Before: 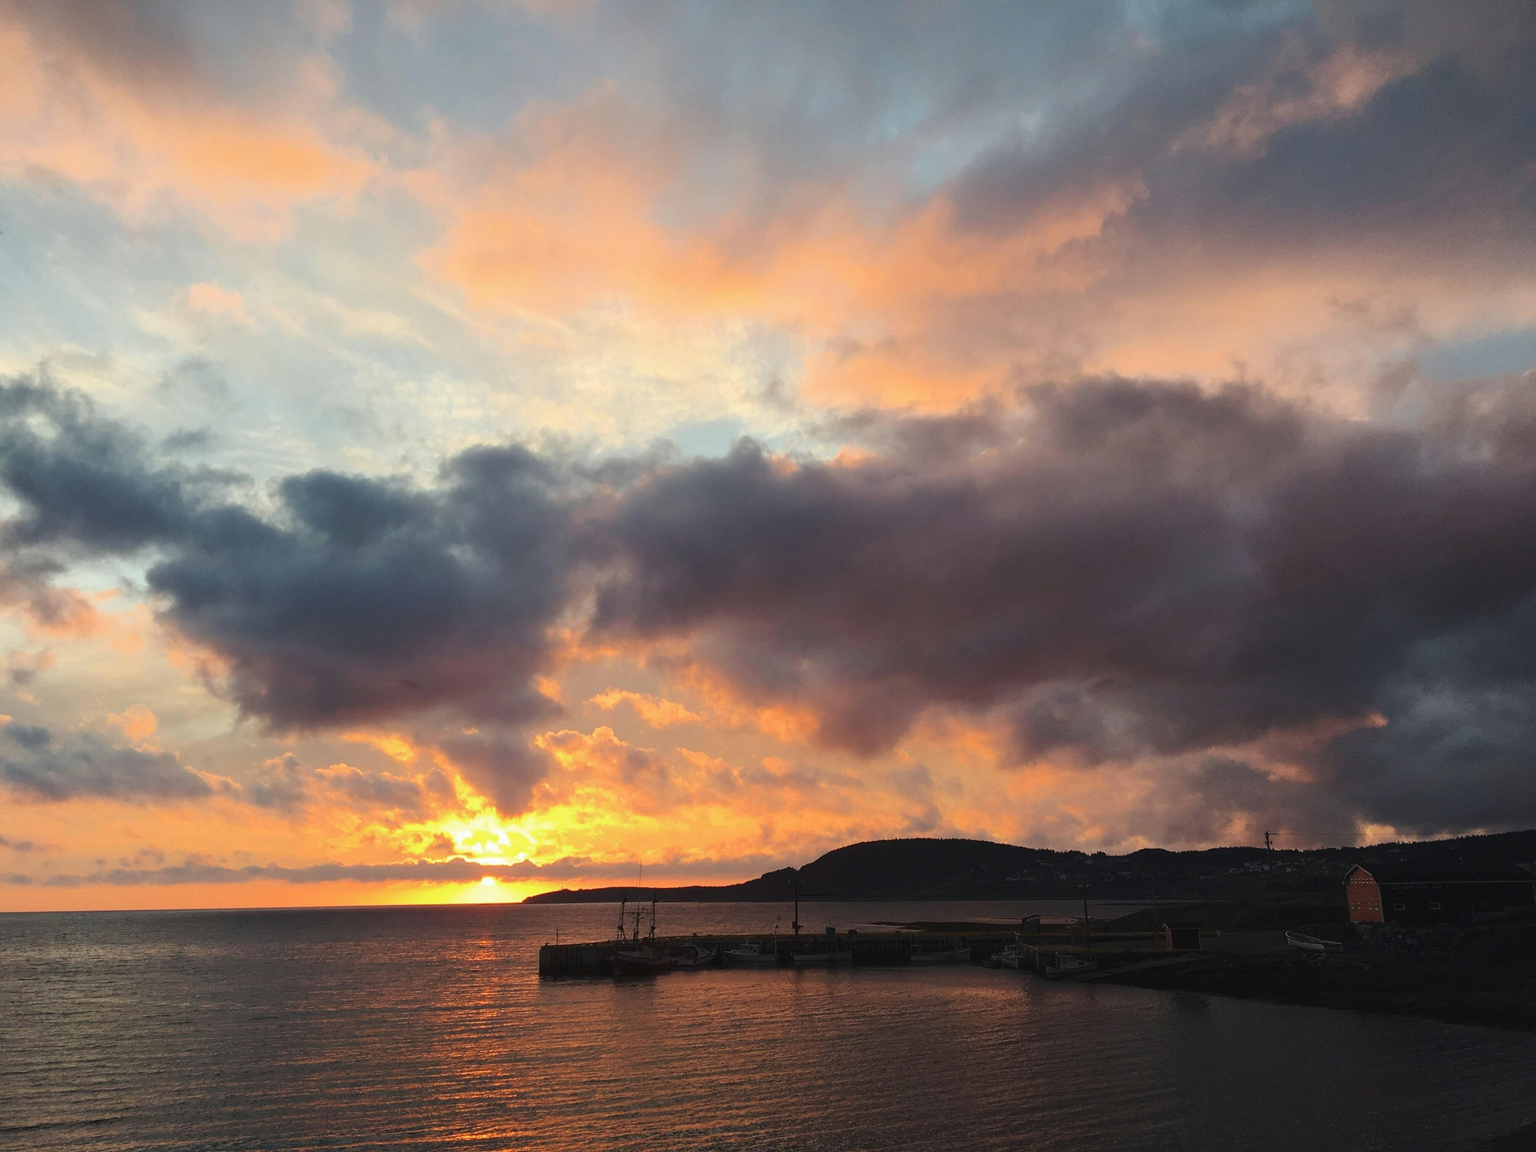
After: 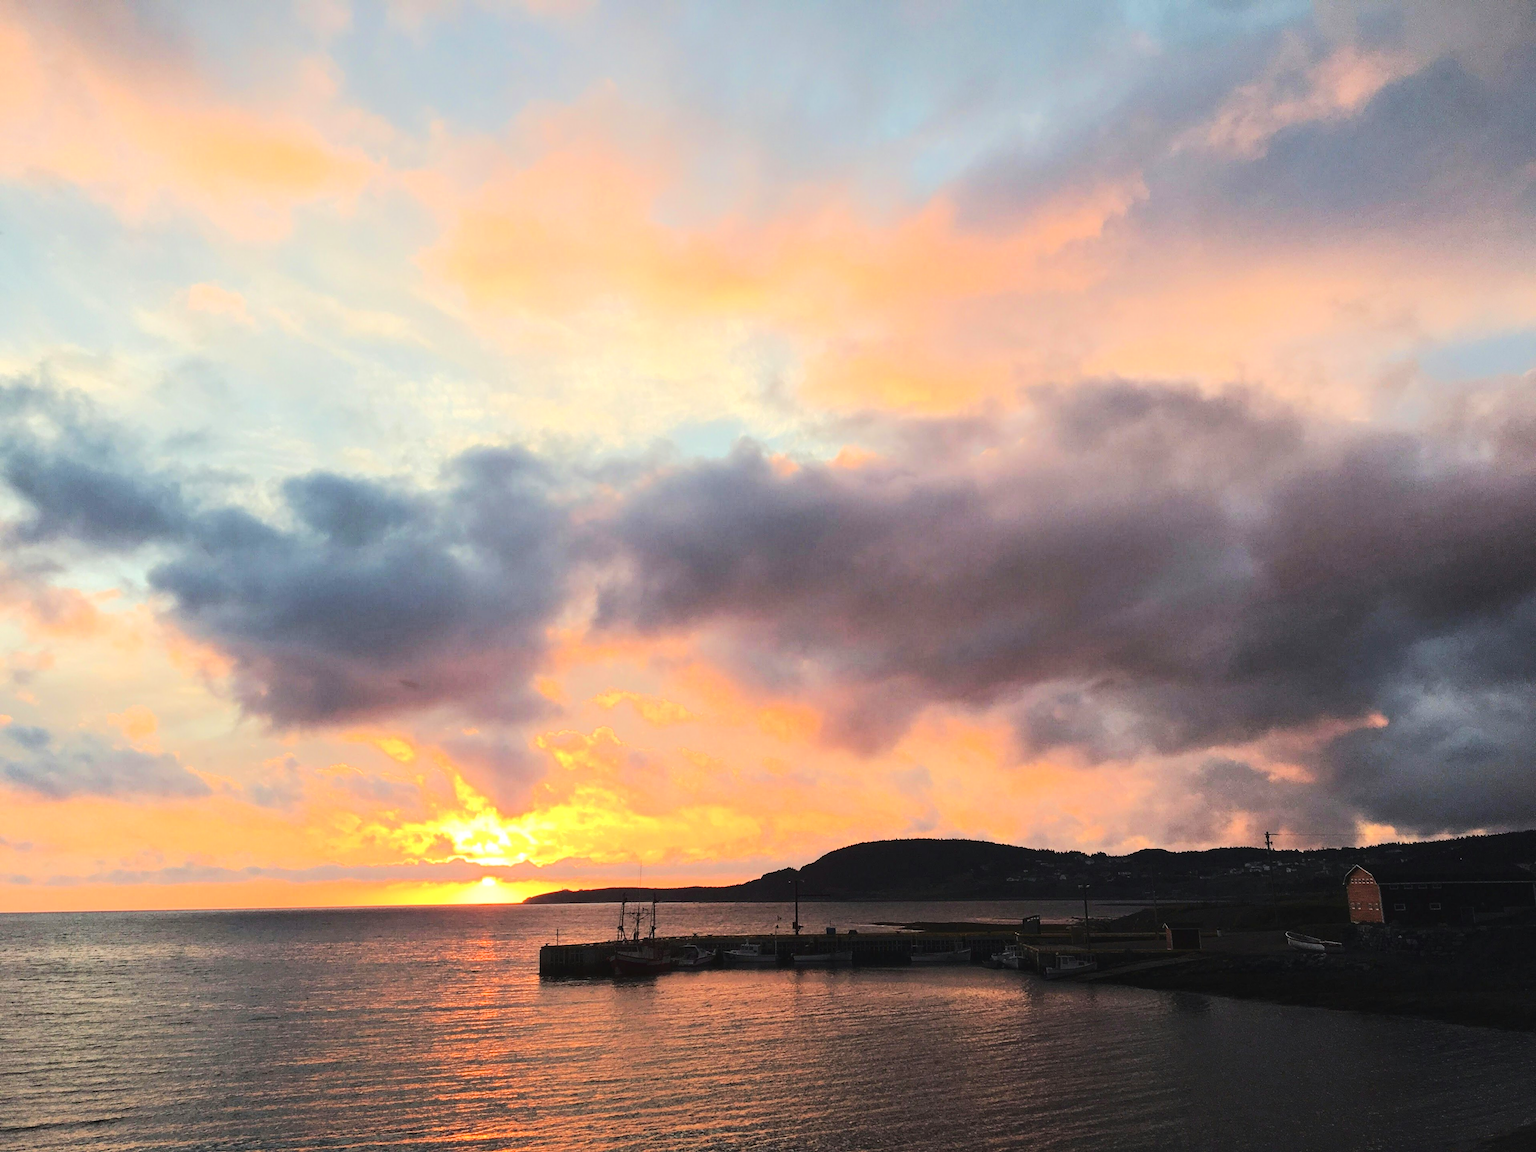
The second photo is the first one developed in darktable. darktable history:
tone equalizer: -7 EV 0.161 EV, -6 EV 0.605 EV, -5 EV 1.11 EV, -4 EV 1.32 EV, -3 EV 1.13 EV, -2 EV 0.6 EV, -1 EV 0.162 EV, edges refinement/feathering 500, mask exposure compensation -1.57 EV, preserve details no
